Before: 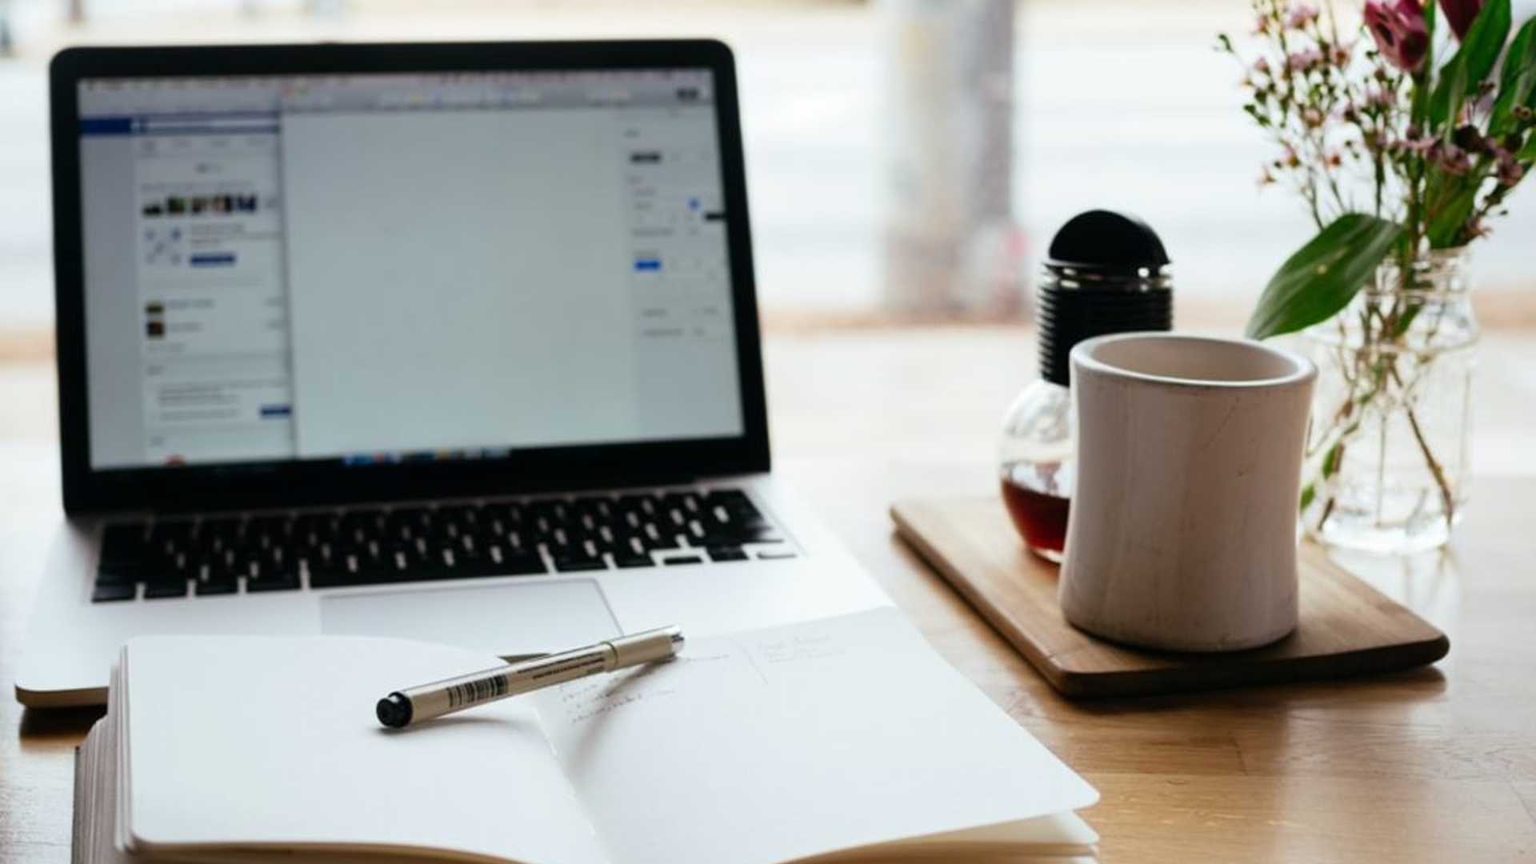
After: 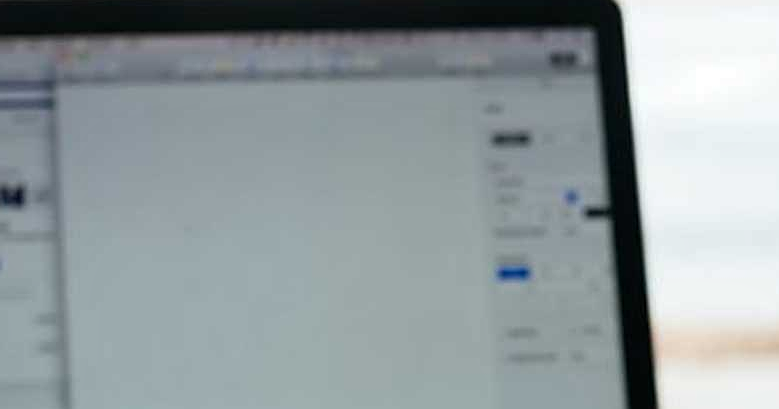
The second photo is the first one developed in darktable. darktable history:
crop: left 15.452%, top 5.459%, right 43.956%, bottom 56.62%
sharpen: on, module defaults
local contrast: mode bilateral grid, contrast 10, coarseness 25, detail 115%, midtone range 0.2
